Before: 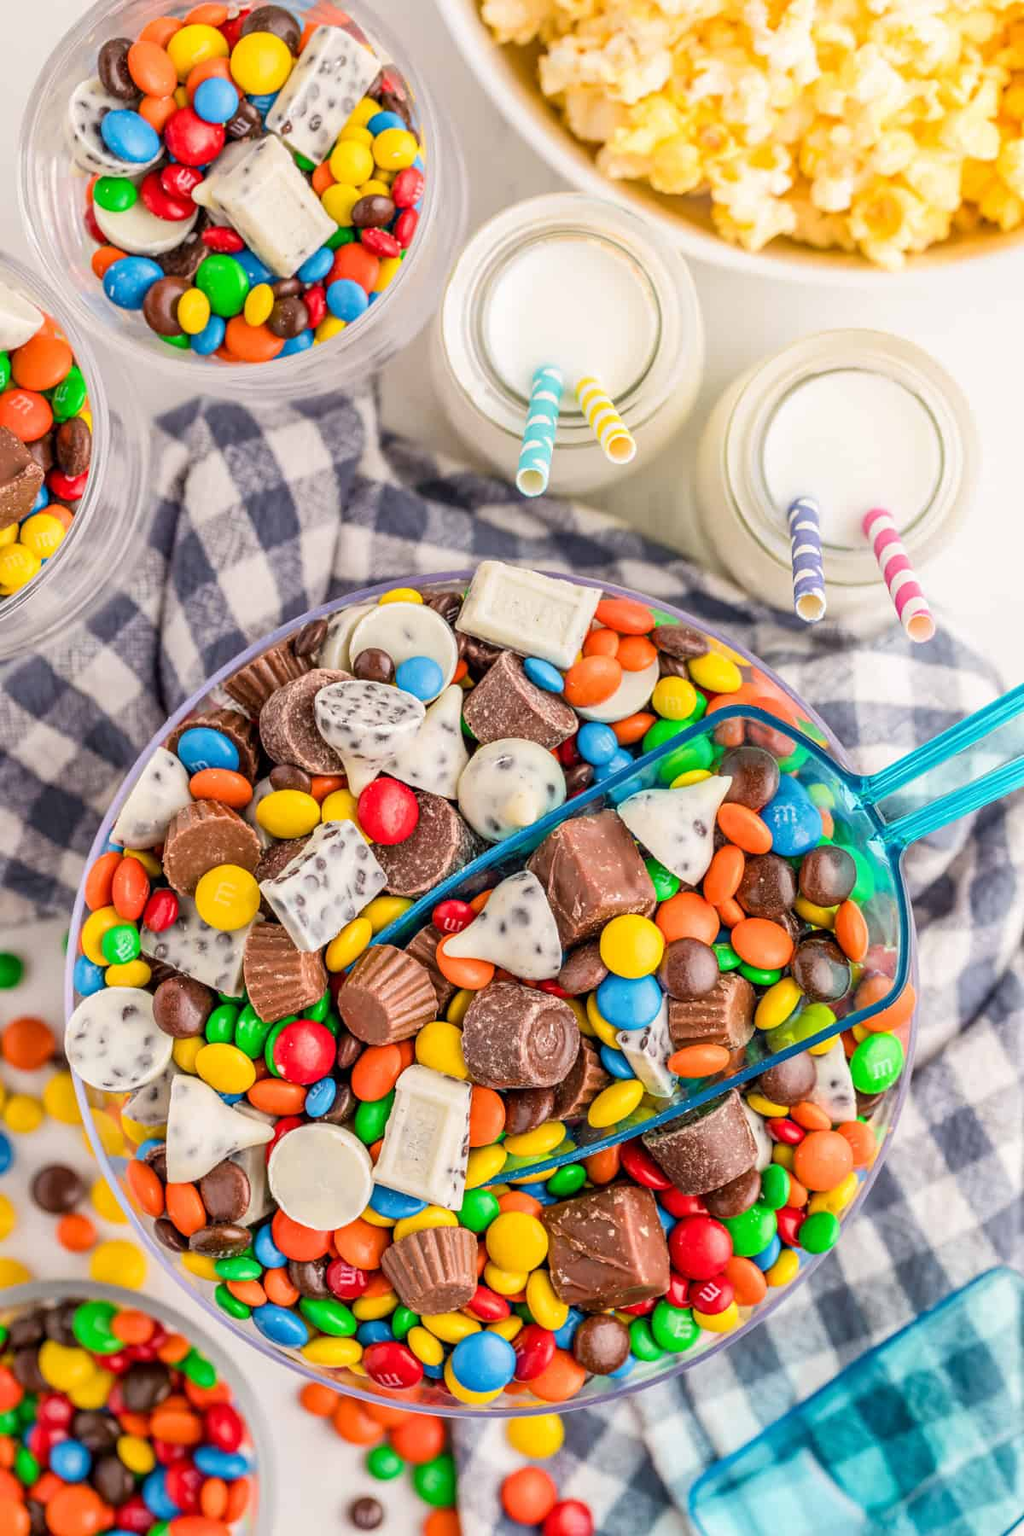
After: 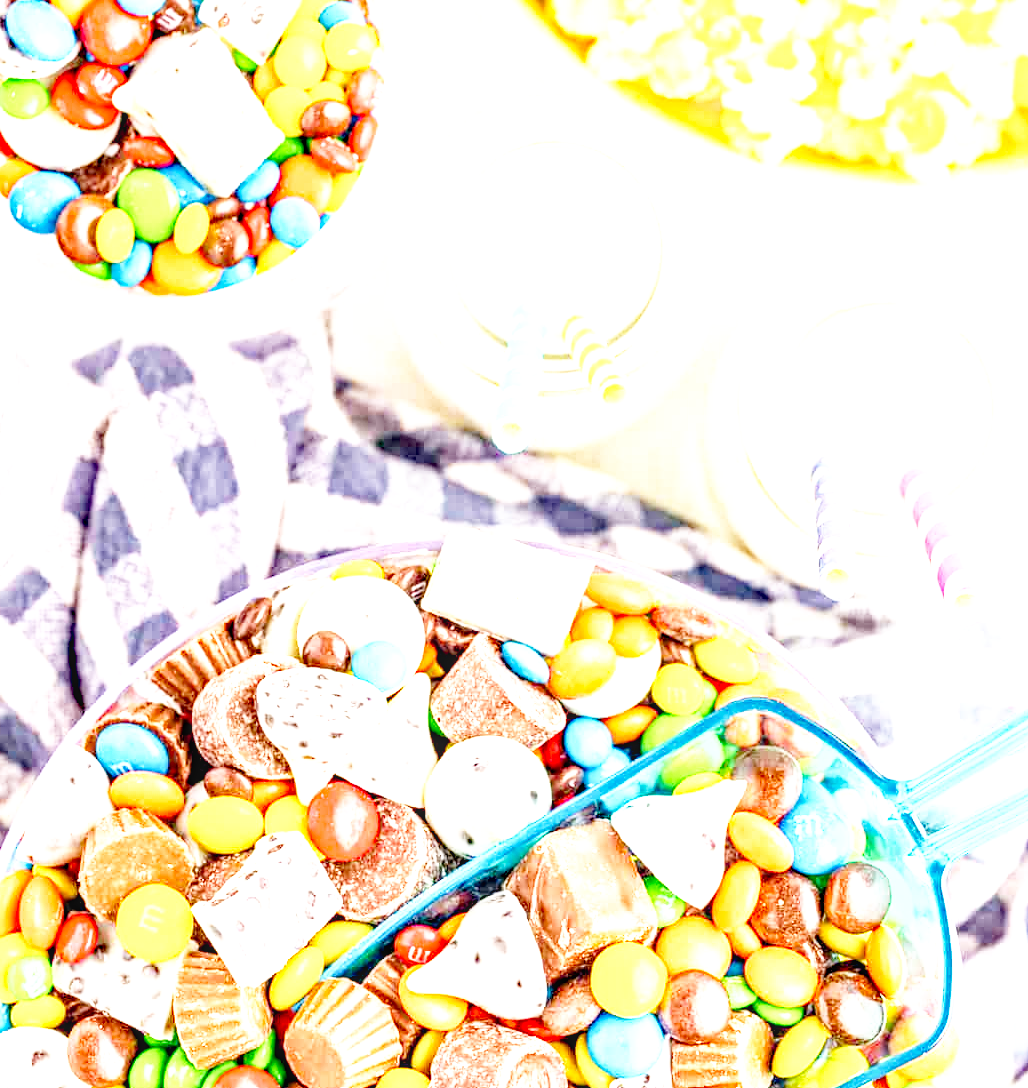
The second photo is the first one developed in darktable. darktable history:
haze removal: strength 0.29, distance 0.25, compatibility mode true, adaptive false
exposure: black level correction 0.001, exposure 2 EV, compensate highlight preservation false
base curve: curves: ch0 [(0, 0) (0.005, 0.002) (0.15, 0.3) (0.4, 0.7) (0.75, 0.95) (1, 1)], preserve colors none
local contrast: detail 130%
crop and rotate: left 9.345%, top 7.22%, right 4.982%, bottom 32.331%
